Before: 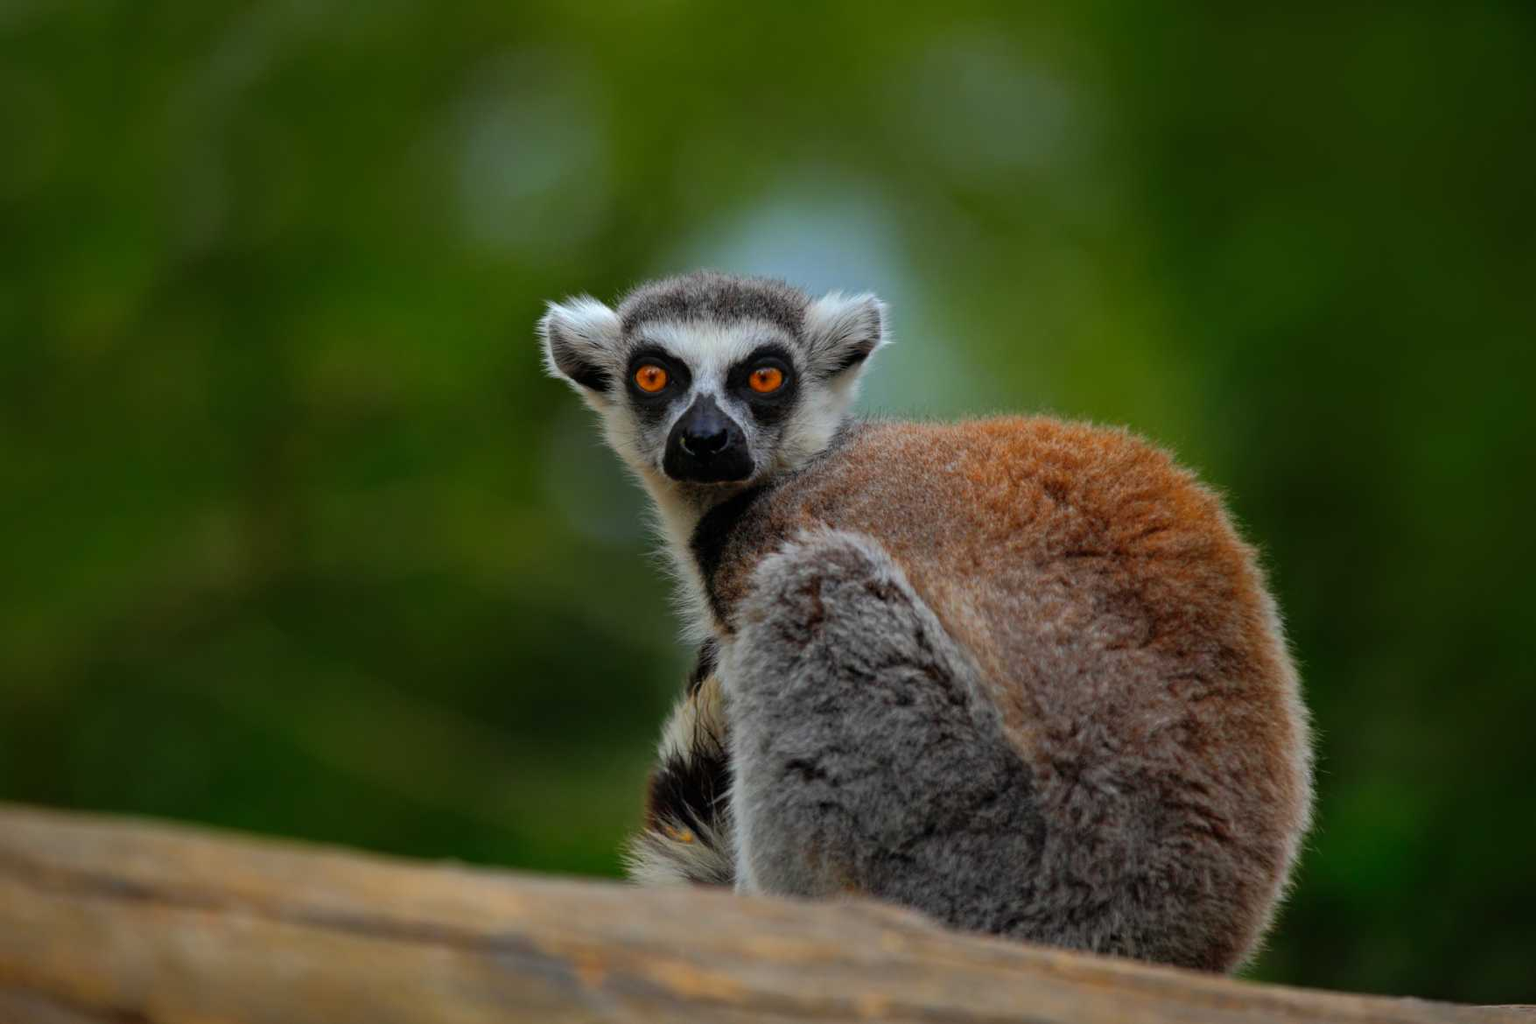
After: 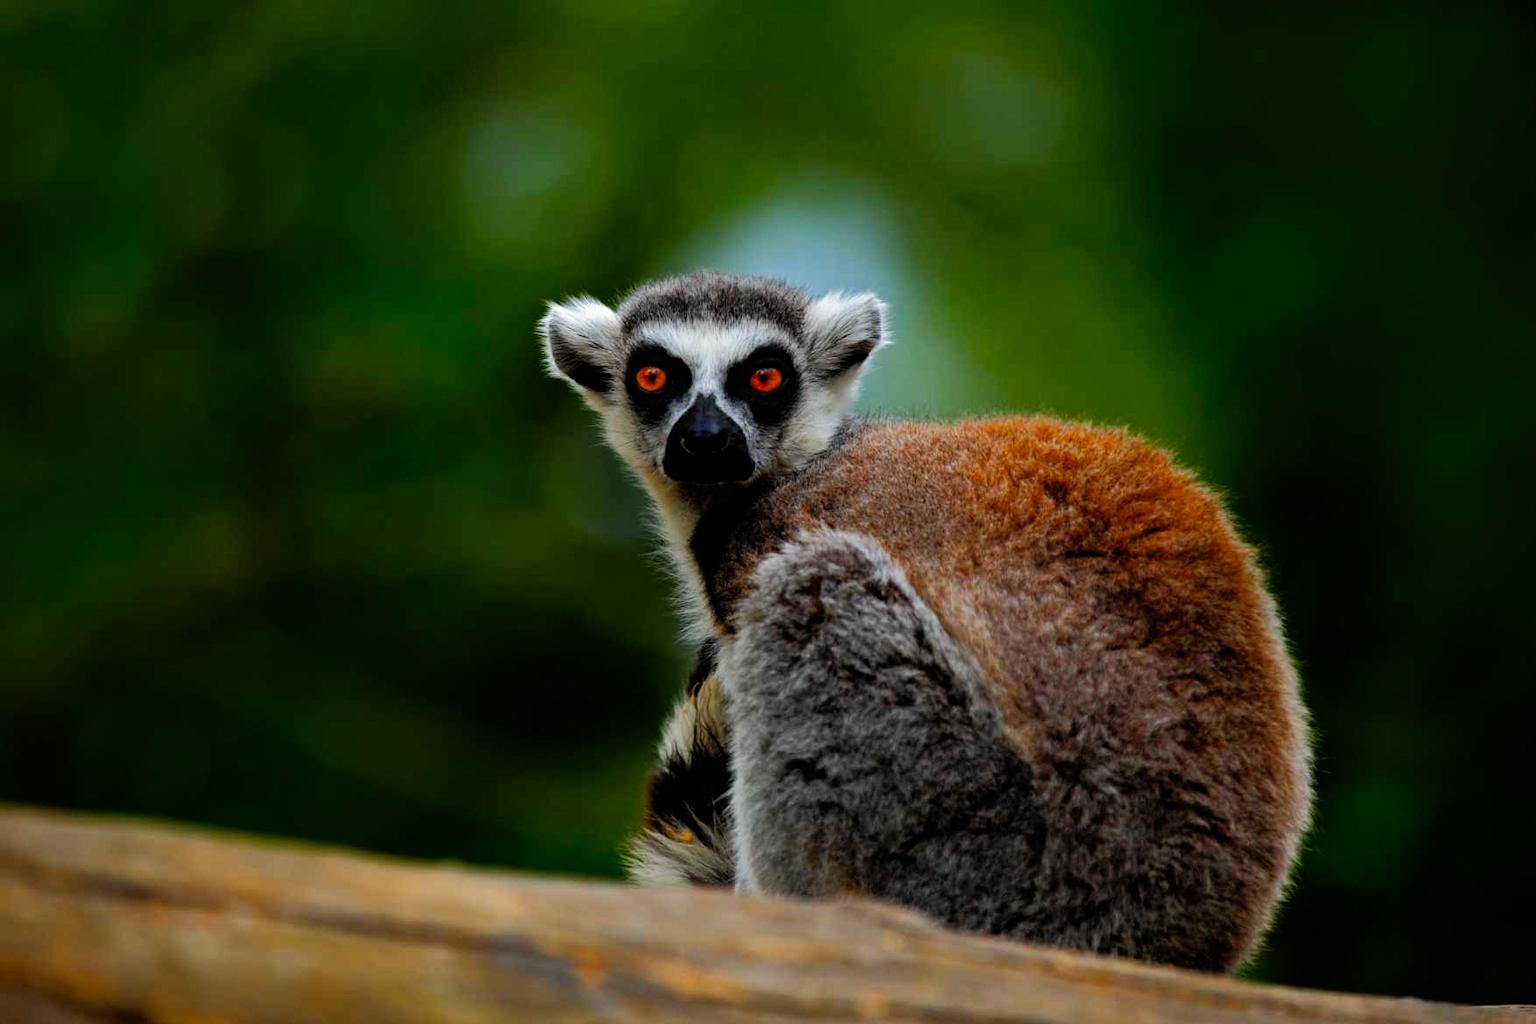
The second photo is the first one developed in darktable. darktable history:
filmic rgb: black relative exposure -6.5 EV, white relative exposure 2.43 EV, target white luminance 99.967%, hardness 5.28, latitude 0.126%, contrast 1.416, highlights saturation mix 3%, preserve chrominance no, color science v4 (2020), iterations of high-quality reconstruction 0
